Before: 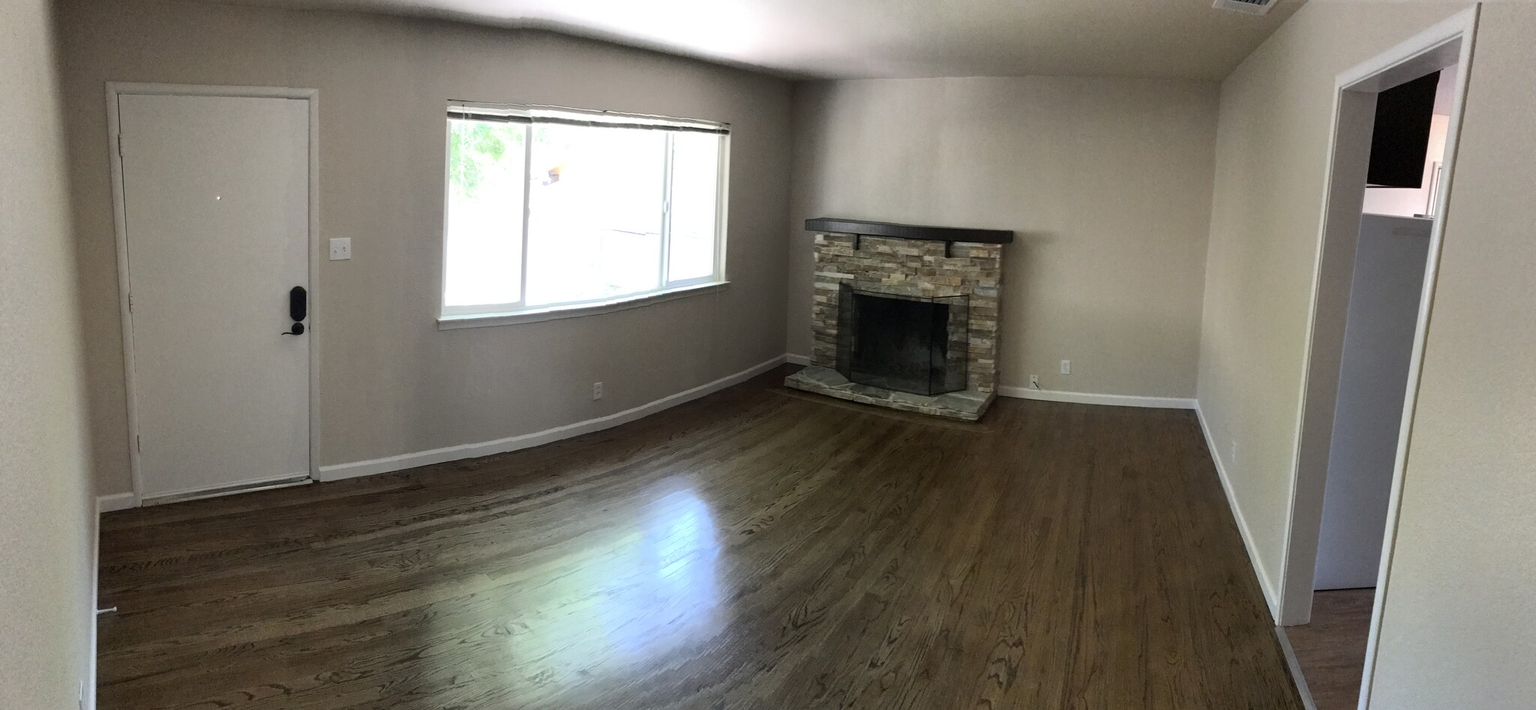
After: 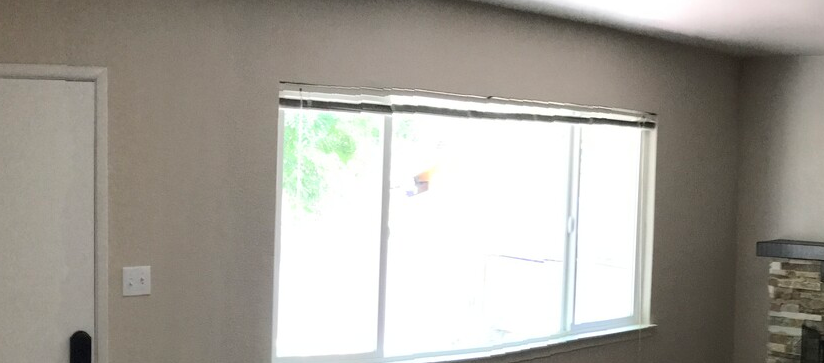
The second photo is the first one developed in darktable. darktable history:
crop: left 15.504%, top 5.424%, right 44.216%, bottom 56.146%
